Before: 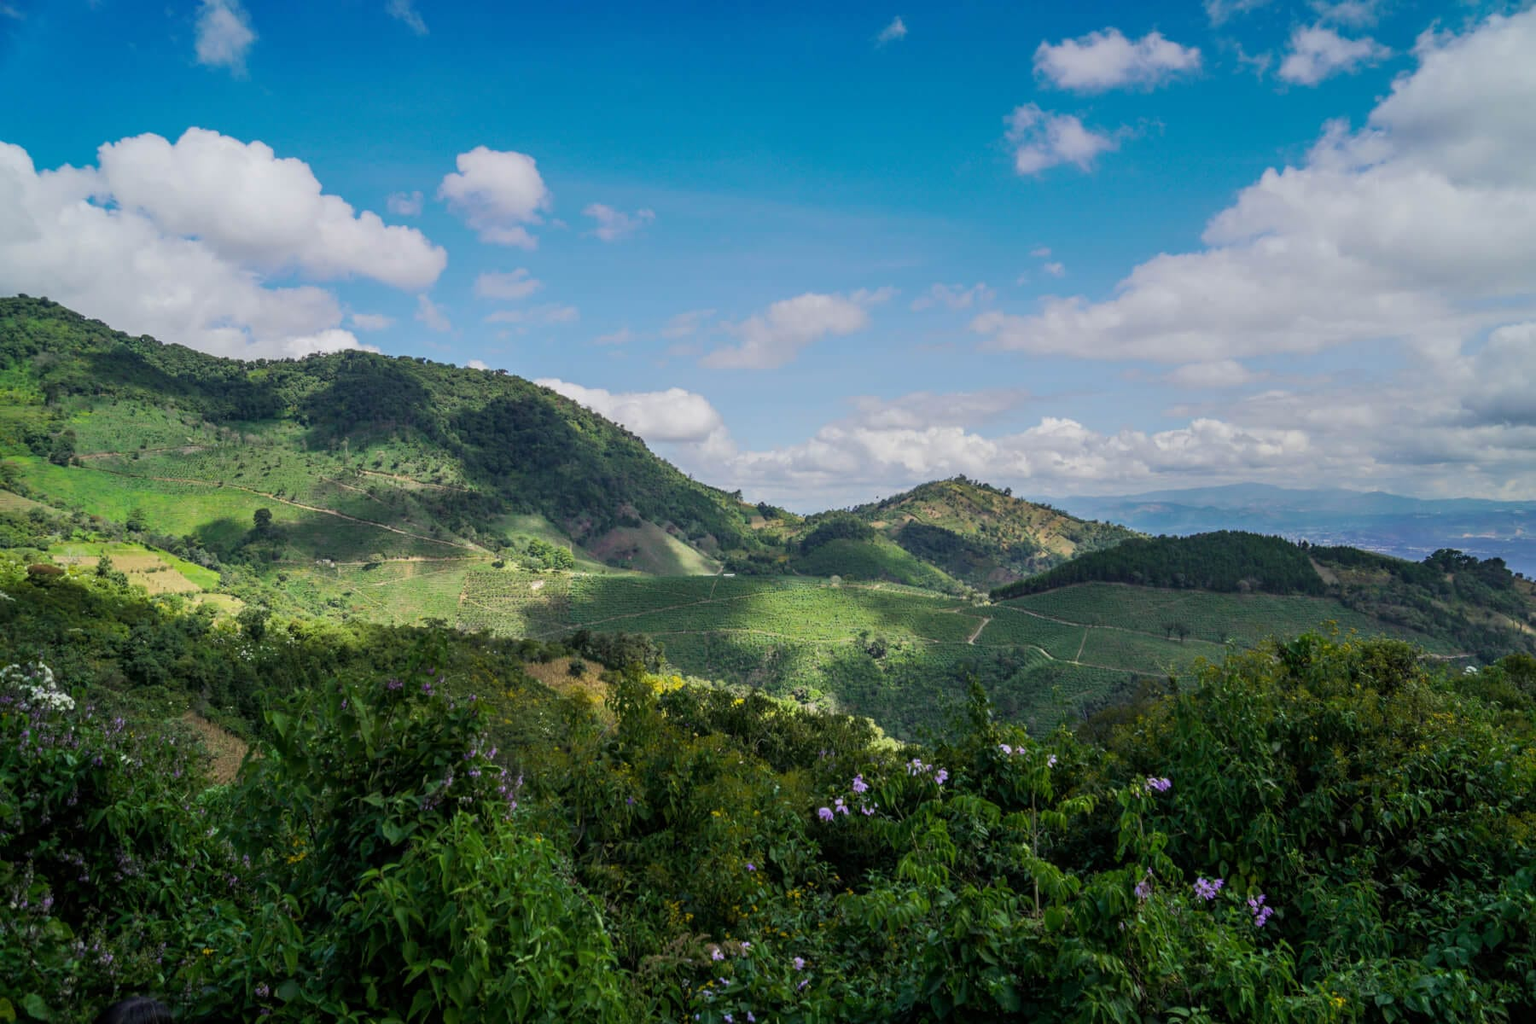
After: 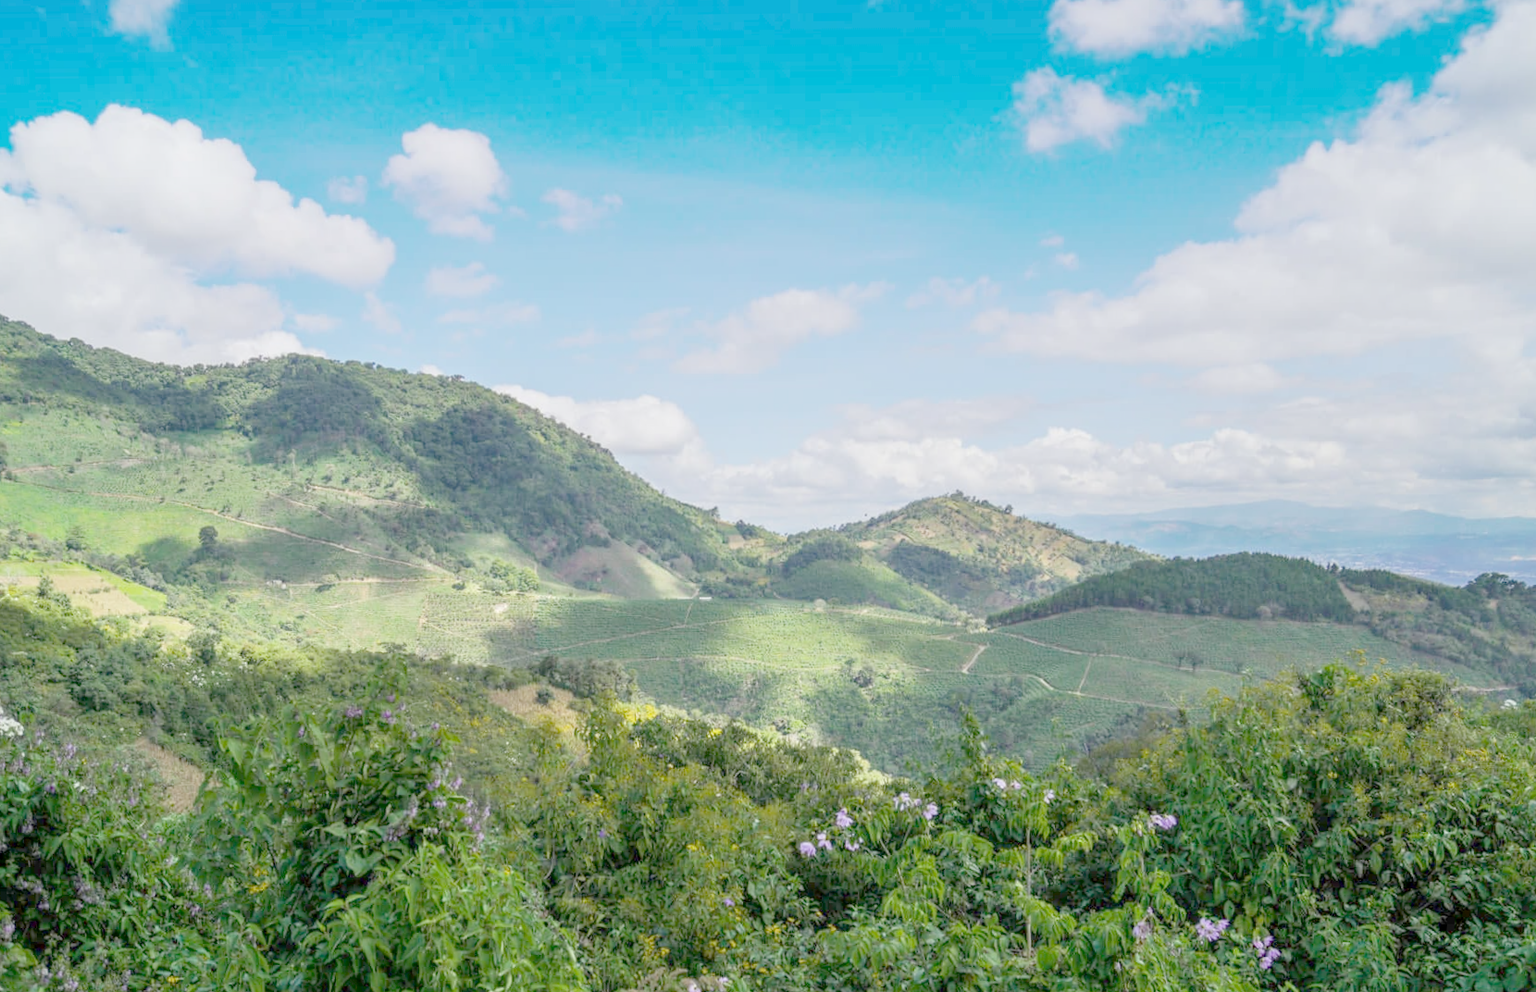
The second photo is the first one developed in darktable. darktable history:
rotate and perspective: rotation 0.074°, lens shift (vertical) 0.096, lens shift (horizontal) -0.041, crop left 0.043, crop right 0.952, crop top 0.024, crop bottom 0.979
crop: left 1.964%, top 3.251%, right 1.122%, bottom 4.933%
